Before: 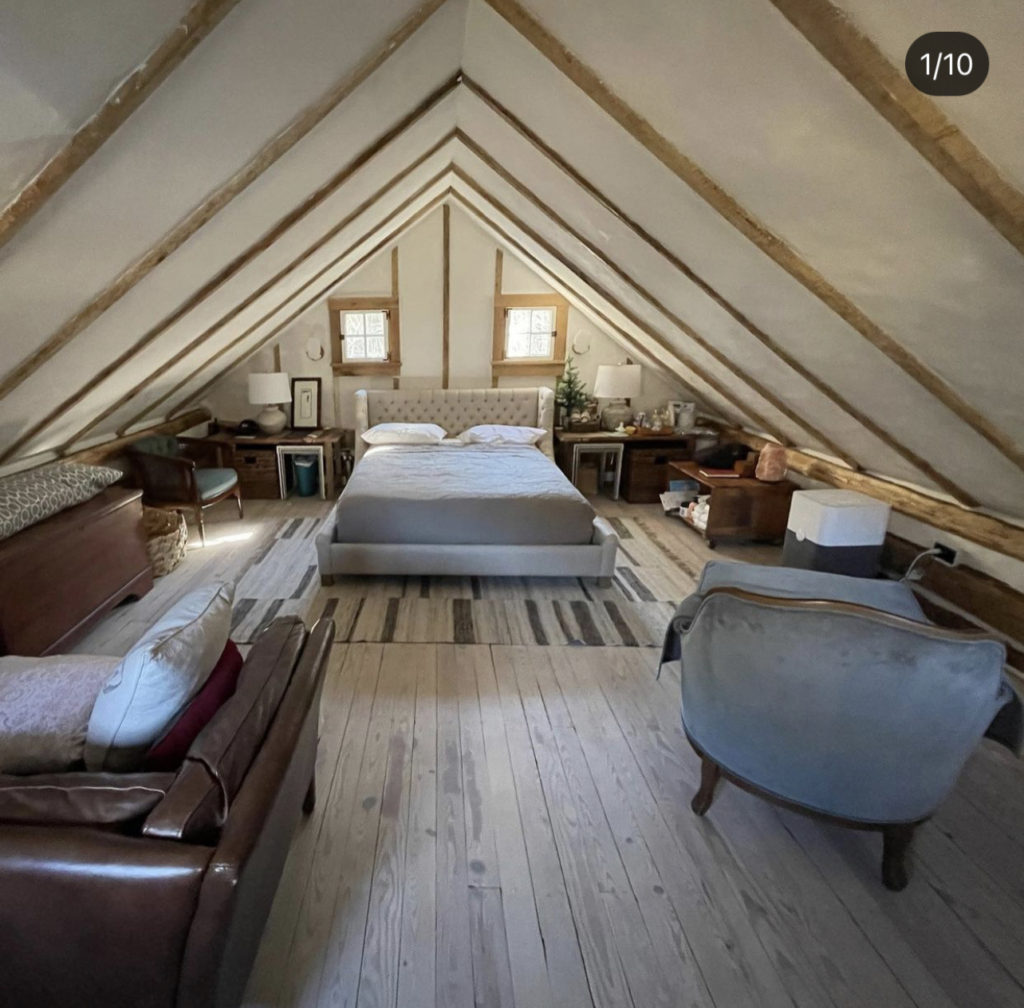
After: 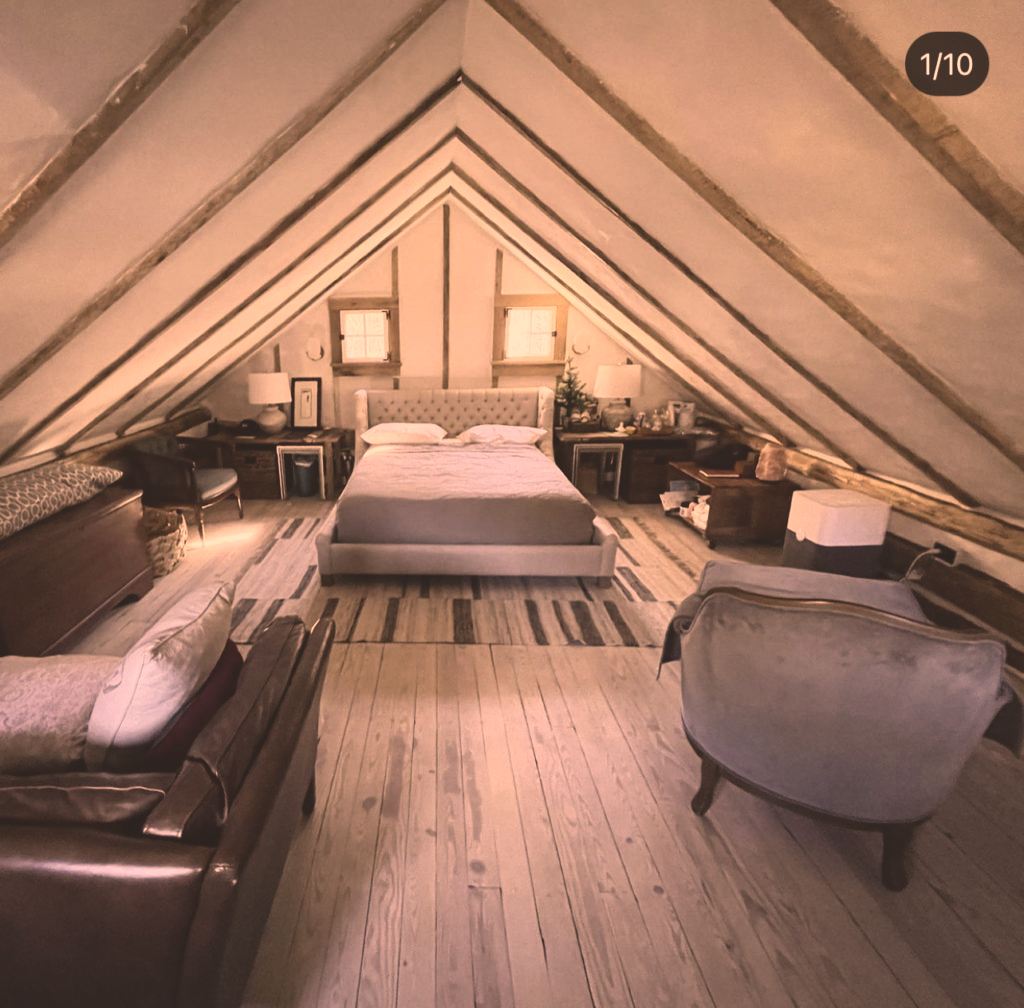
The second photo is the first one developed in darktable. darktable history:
exposure: black level correction -0.025, exposure -0.118 EV, compensate exposure bias true, compensate highlight preservation false
color correction: highlights a* 39.5, highlights b* 39.98, saturation 0.692
contrast brightness saturation: contrast 0.236, brightness 0.088
